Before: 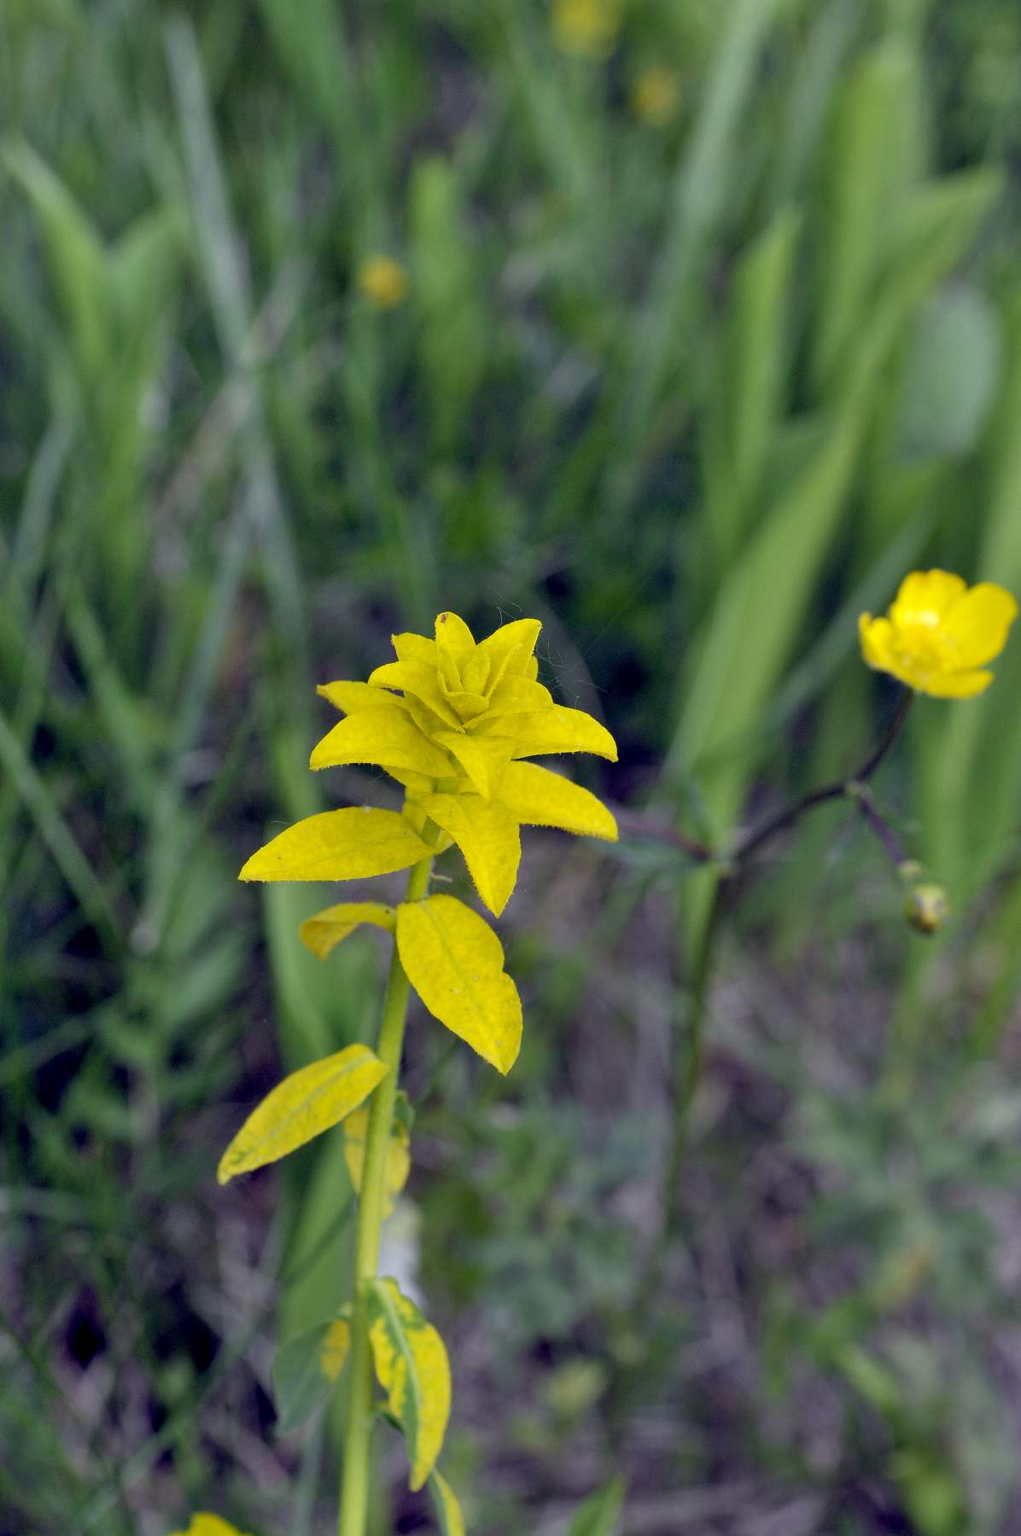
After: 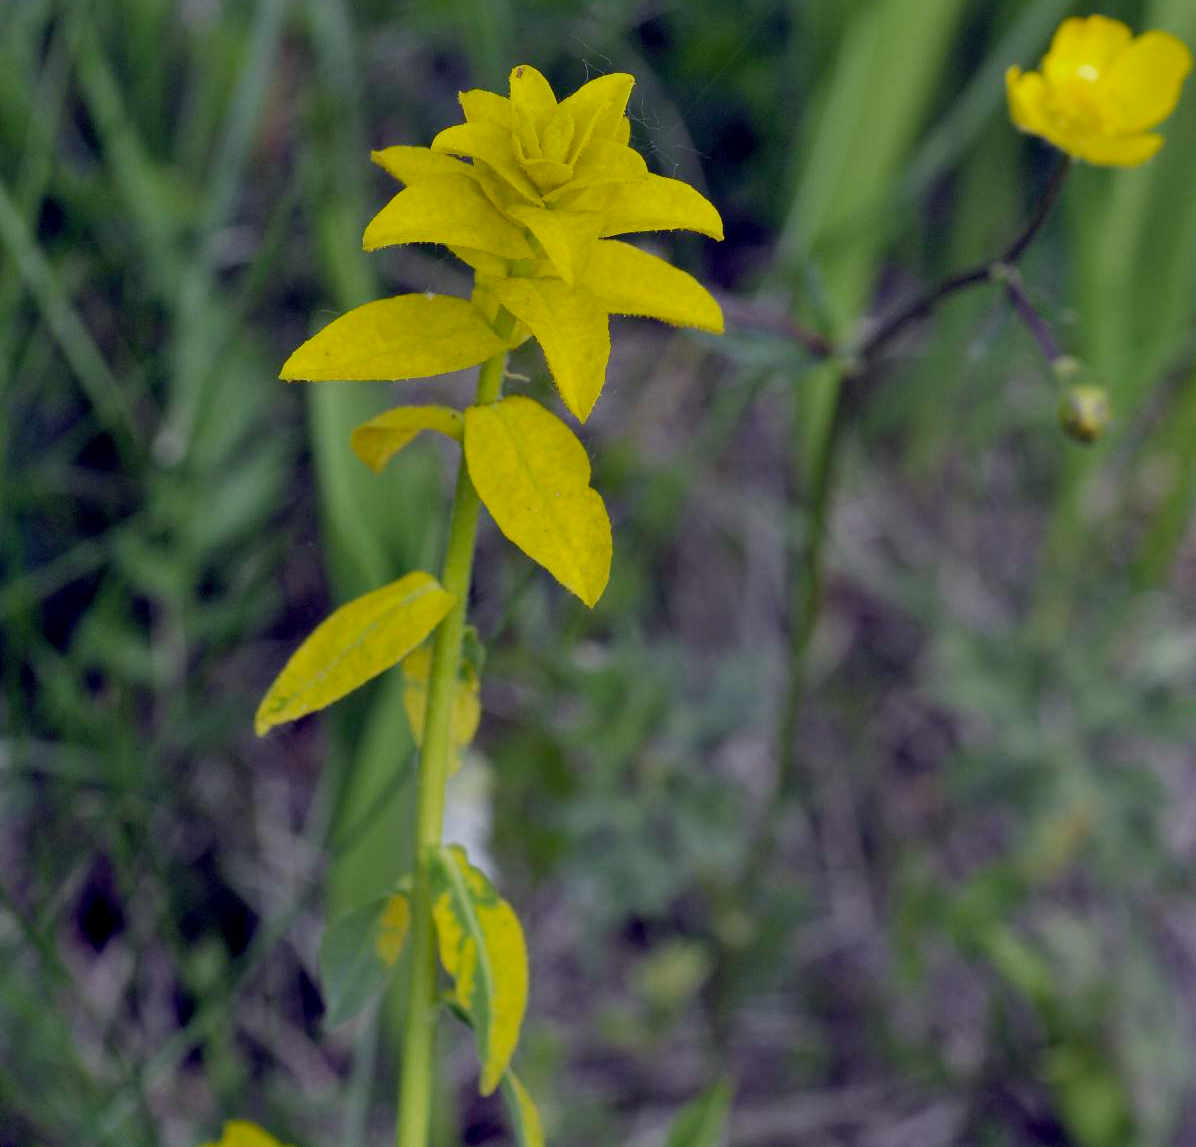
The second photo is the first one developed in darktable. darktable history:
crop and rotate: top 36.277%
color zones: curves: ch0 [(0, 0.444) (0.143, 0.442) (0.286, 0.441) (0.429, 0.441) (0.571, 0.441) (0.714, 0.441) (0.857, 0.442) (1, 0.444)]
